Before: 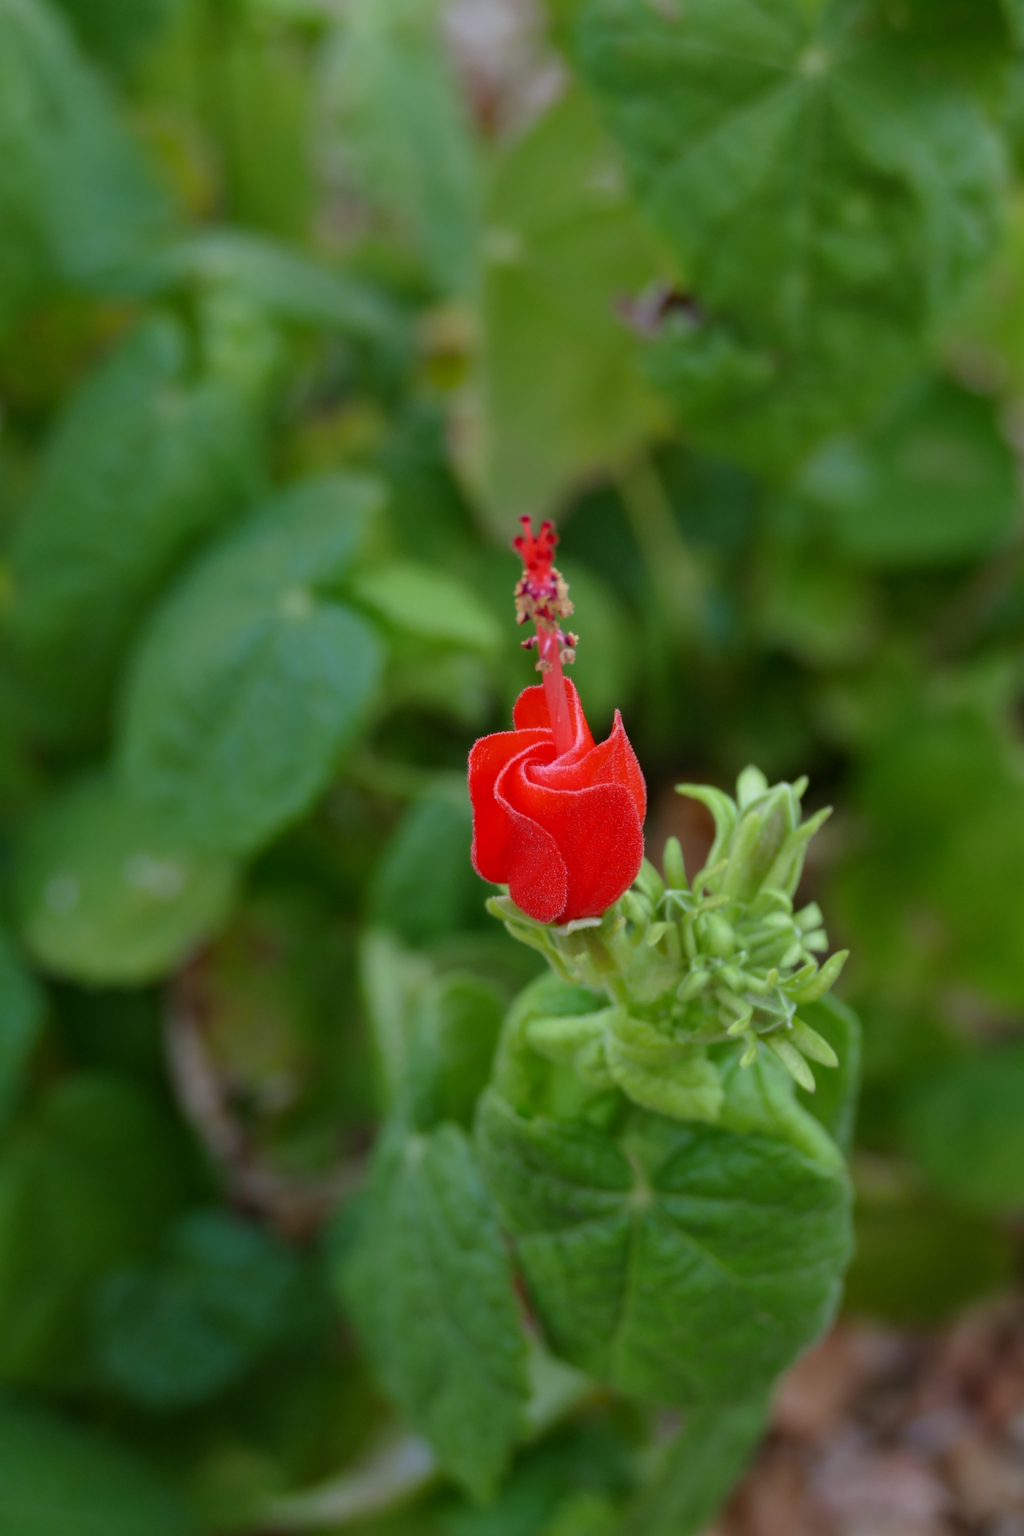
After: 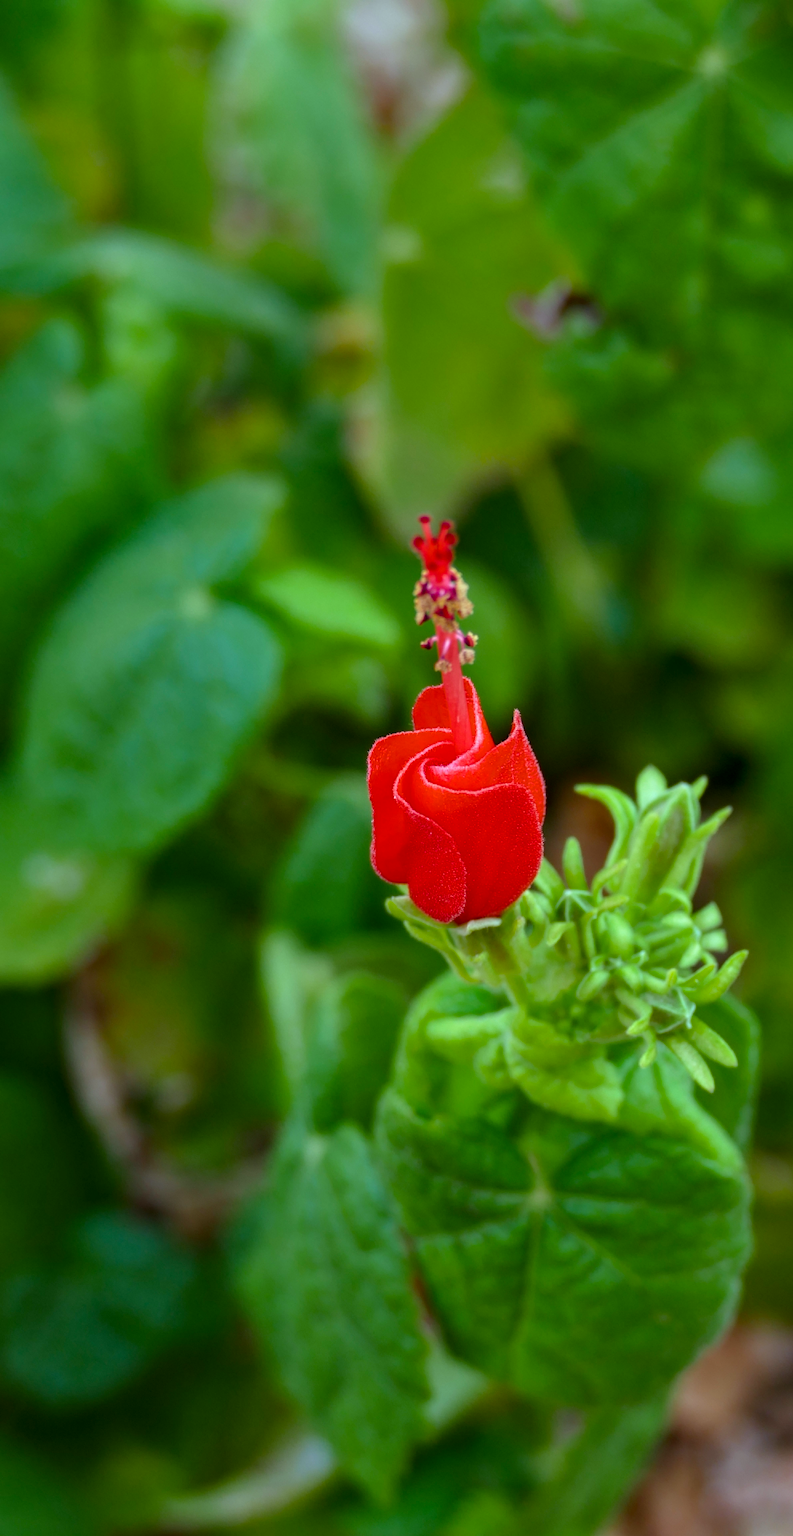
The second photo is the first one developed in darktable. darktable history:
color balance rgb: highlights gain › luminance 19.996%, highlights gain › chroma 2.642%, highlights gain › hue 171.96°, perceptual saturation grading › global saturation 19.588%, global vibrance 20%
crop: left 9.884%, right 12.561%
local contrast: on, module defaults
